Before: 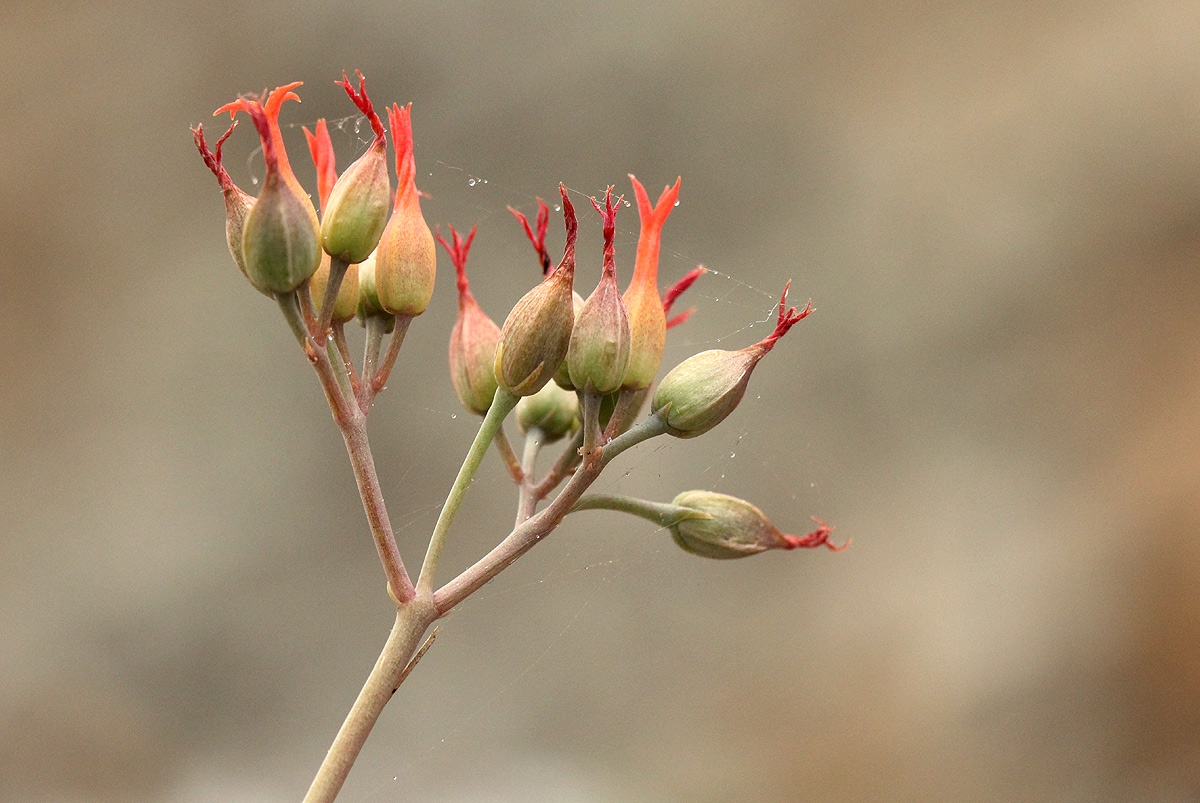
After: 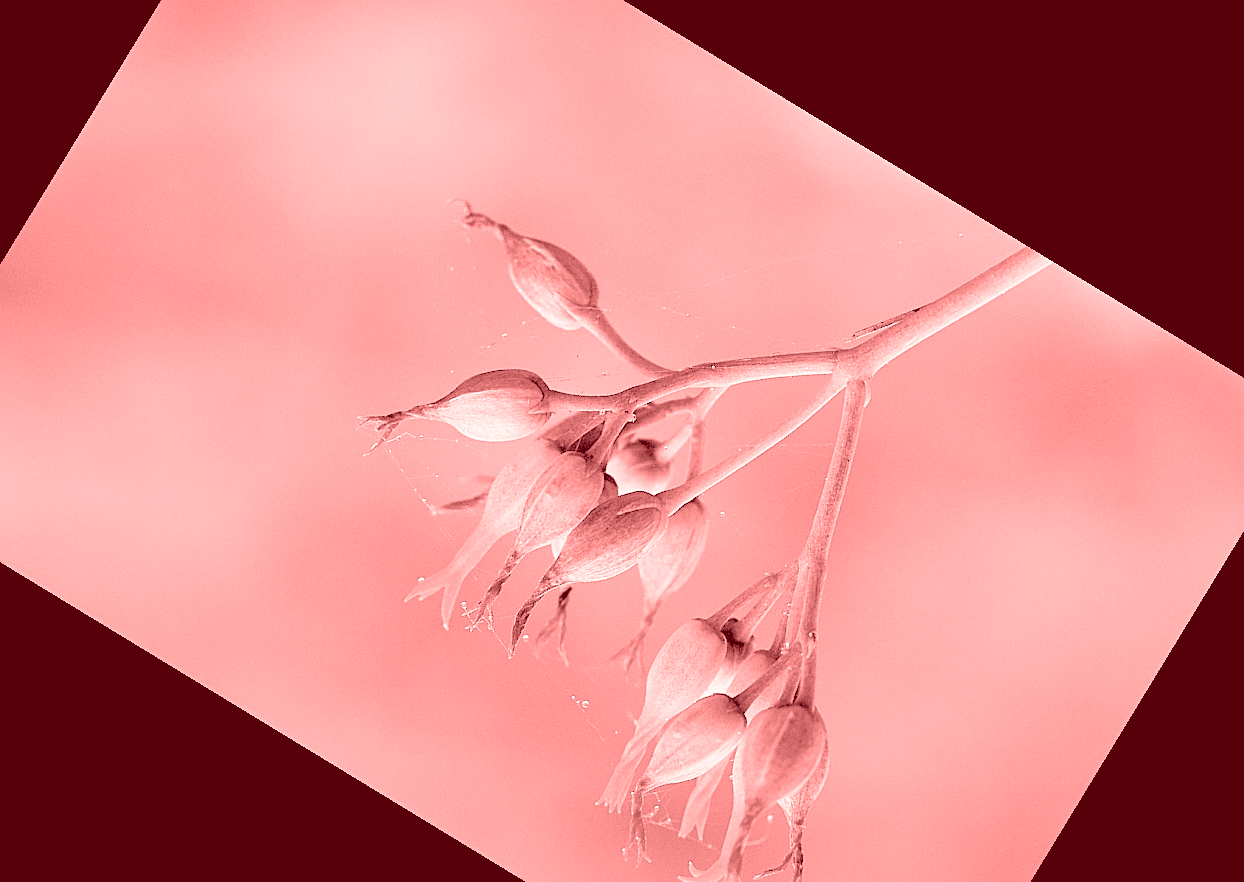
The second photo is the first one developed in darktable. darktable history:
sharpen: on, module defaults
crop and rotate: angle 148.68°, left 9.111%, top 15.603%, right 4.588%, bottom 17.041%
rgb levels: preserve colors sum RGB, levels [[0.038, 0.433, 0.934], [0, 0.5, 1], [0, 0.5, 1]]
colorize: saturation 60%, source mix 100%
contrast brightness saturation: contrast 0.07, brightness 0.08, saturation 0.18
